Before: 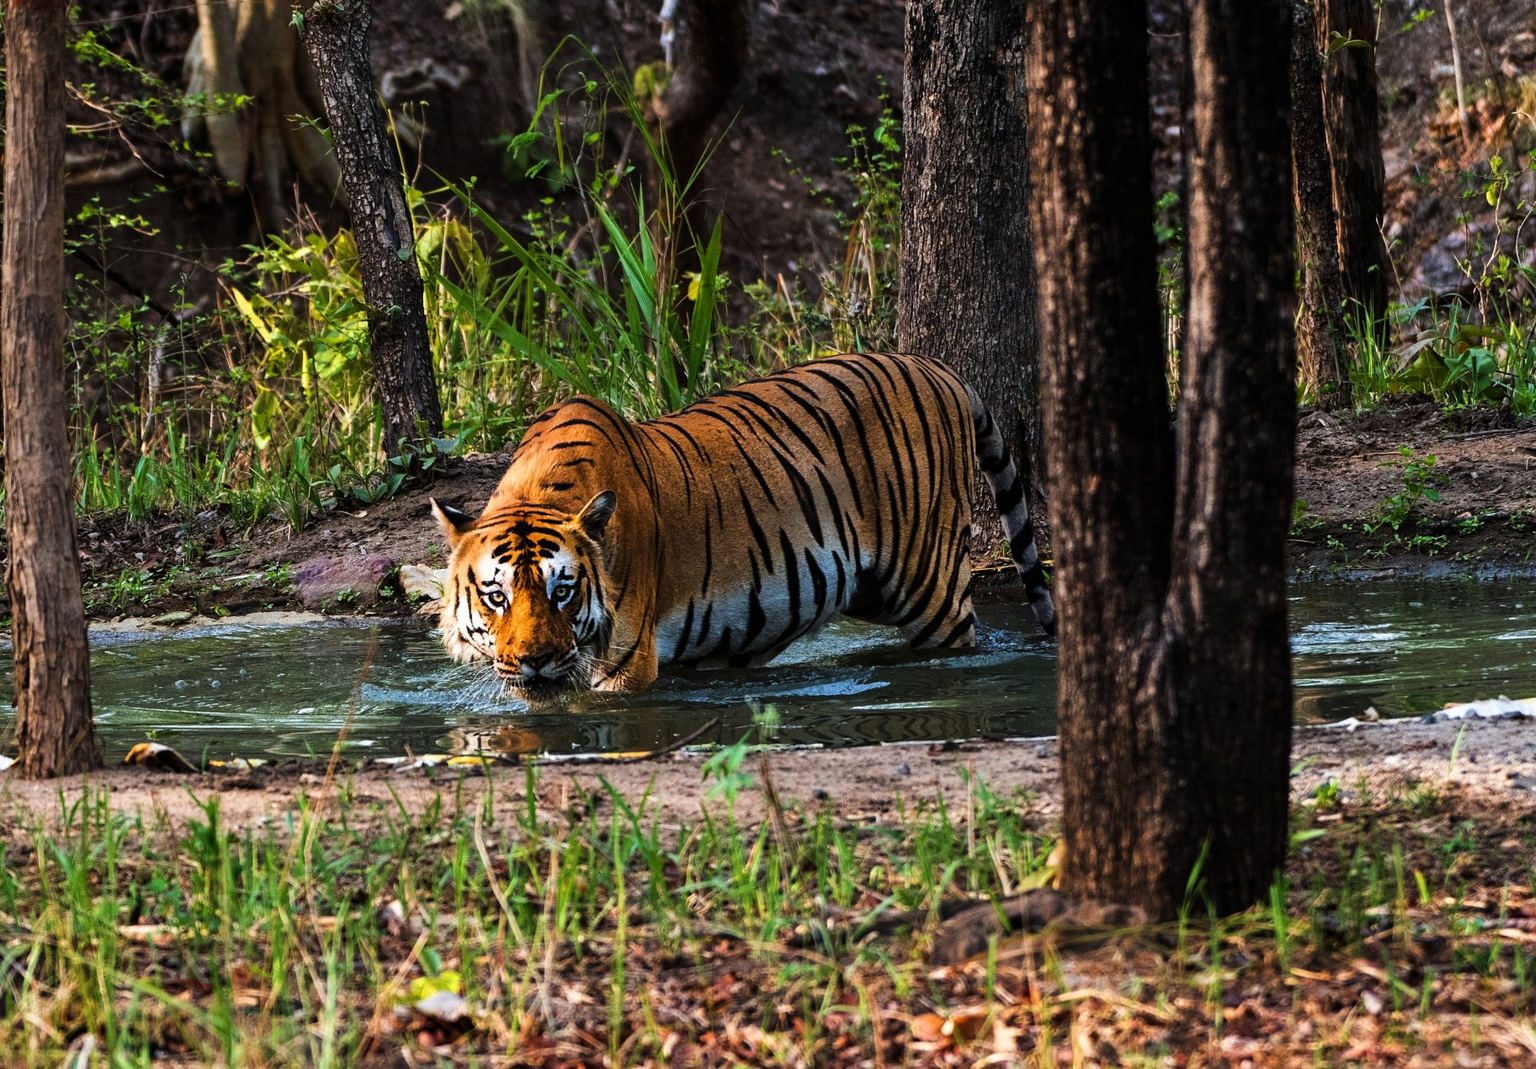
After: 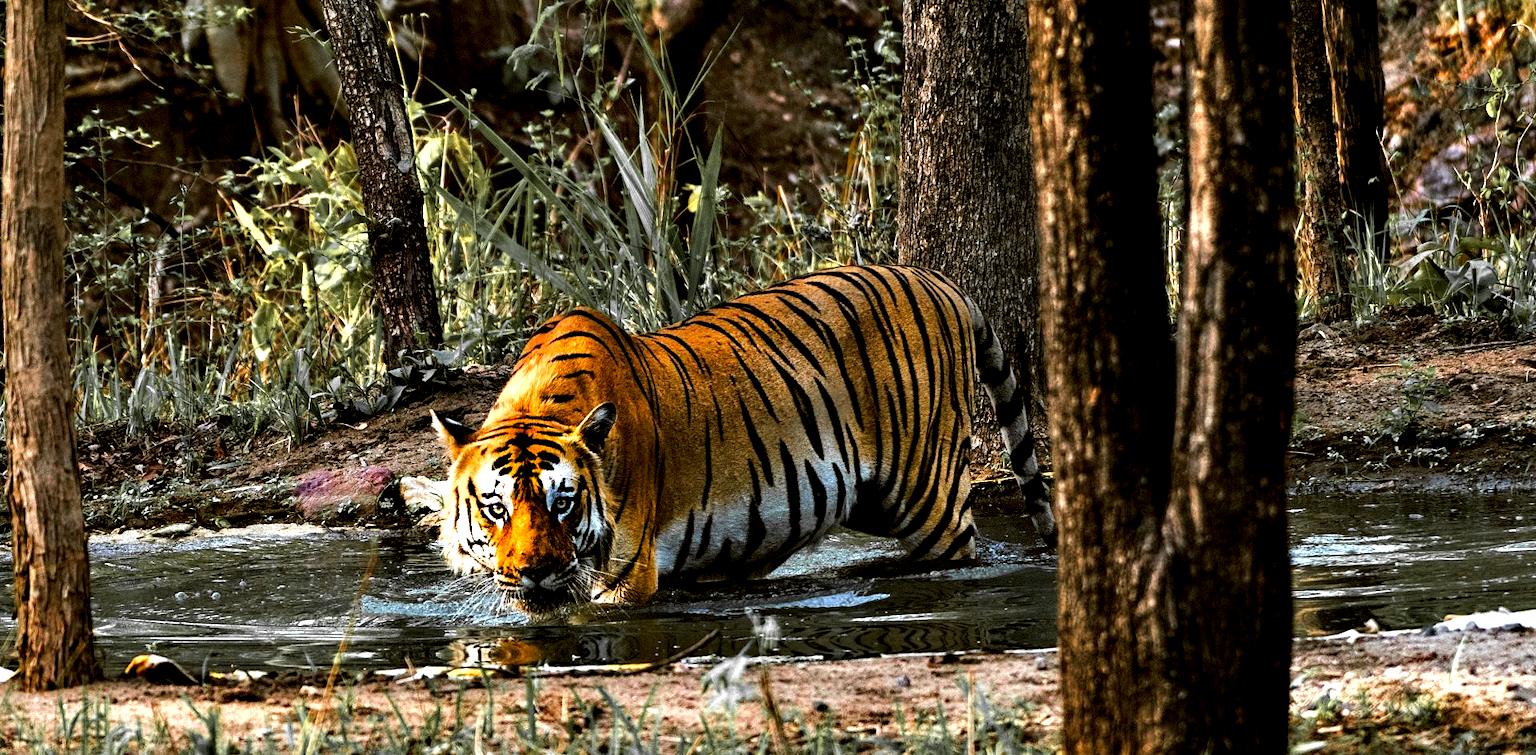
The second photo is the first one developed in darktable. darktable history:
color zones: curves: ch1 [(0, 0.679) (0.143, 0.647) (0.286, 0.261) (0.378, -0.011) (0.571, 0.396) (0.714, 0.399) (0.857, 0.406) (1, 0.679)]
color correction: highlights a* -1.43, highlights b* 10.12, shadows a* 0.395, shadows b* 19.35
contrast equalizer: octaves 7, y [[0.6 ×6], [0.55 ×6], [0 ×6], [0 ×6], [0 ×6]]
white balance: red 0.974, blue 1.044
crop and rotate: top 8.293%, bottom 20.996%
shadows and highlights: shadows 25, white point adjustment -3, highlights -30
exposure: exposure 0.236 EV, compensate highlight preservation false
